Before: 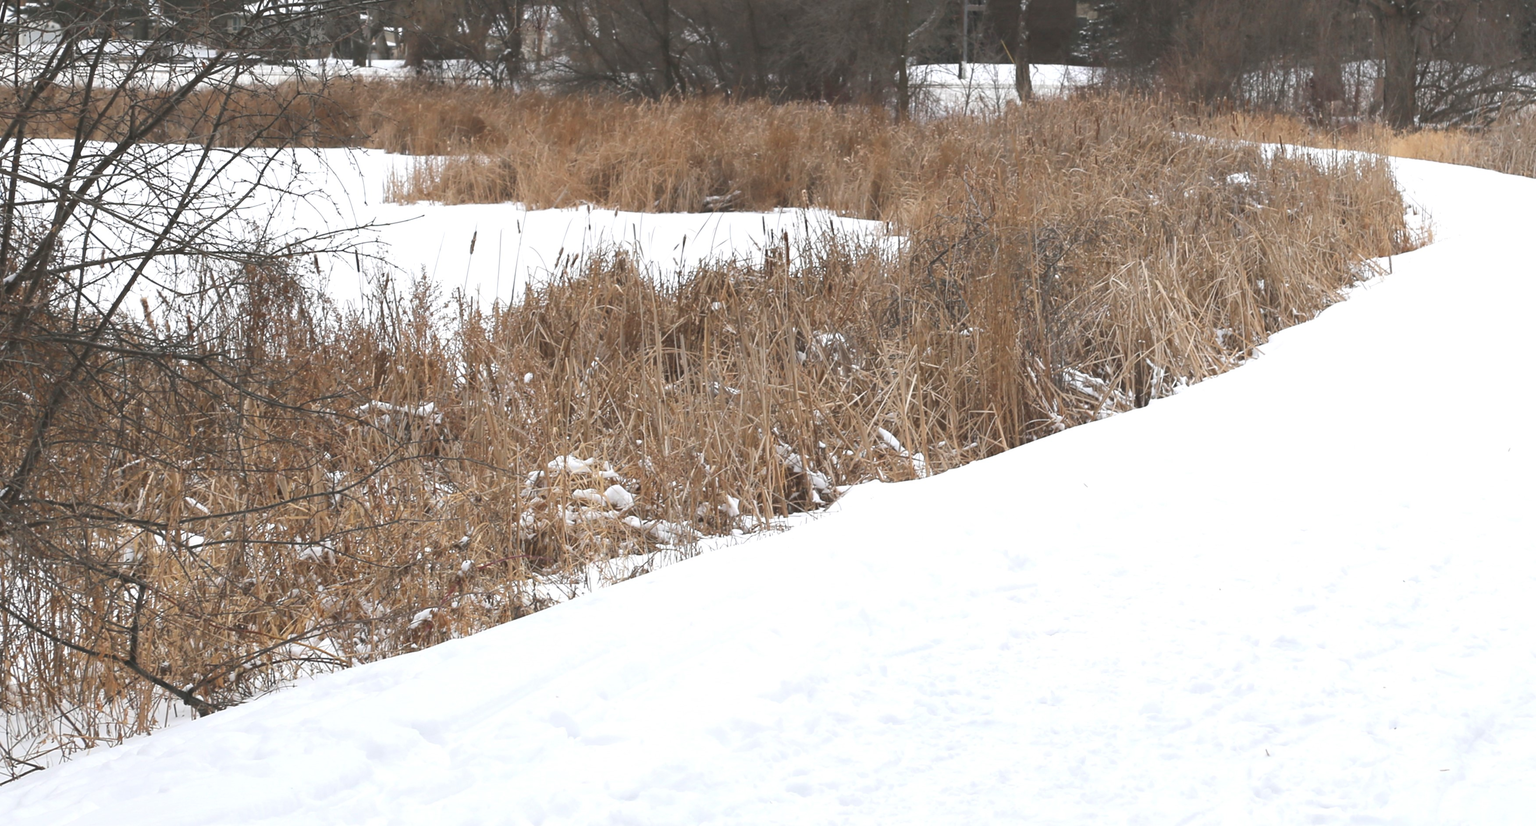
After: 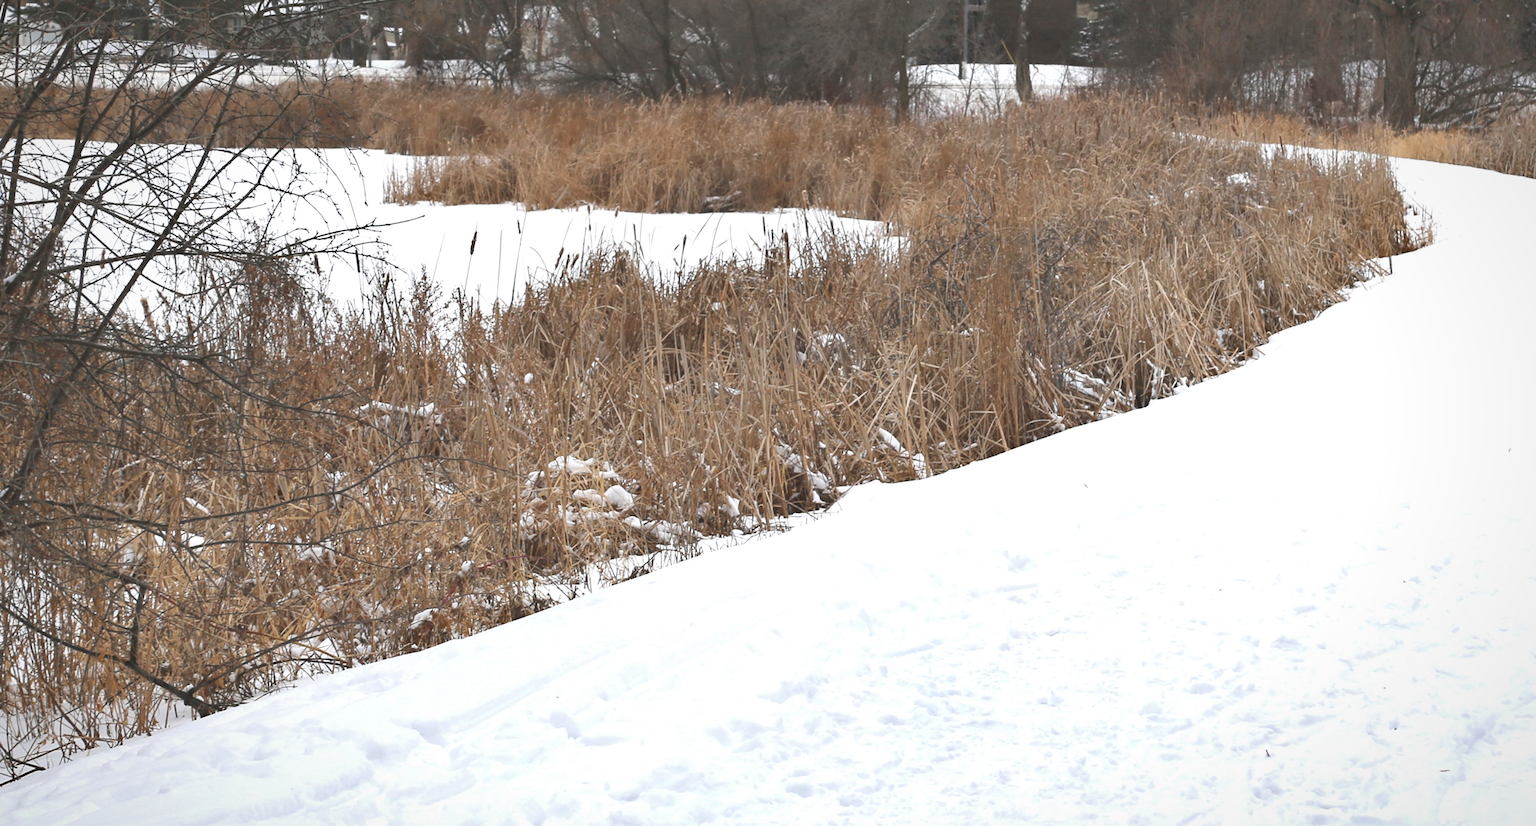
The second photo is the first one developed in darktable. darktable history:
shadows and highlights: shadows 53.2, soften with gaussian
vignetting: fall-off radius 99.99%, saturation 0.381, width/height ratio 1.341
